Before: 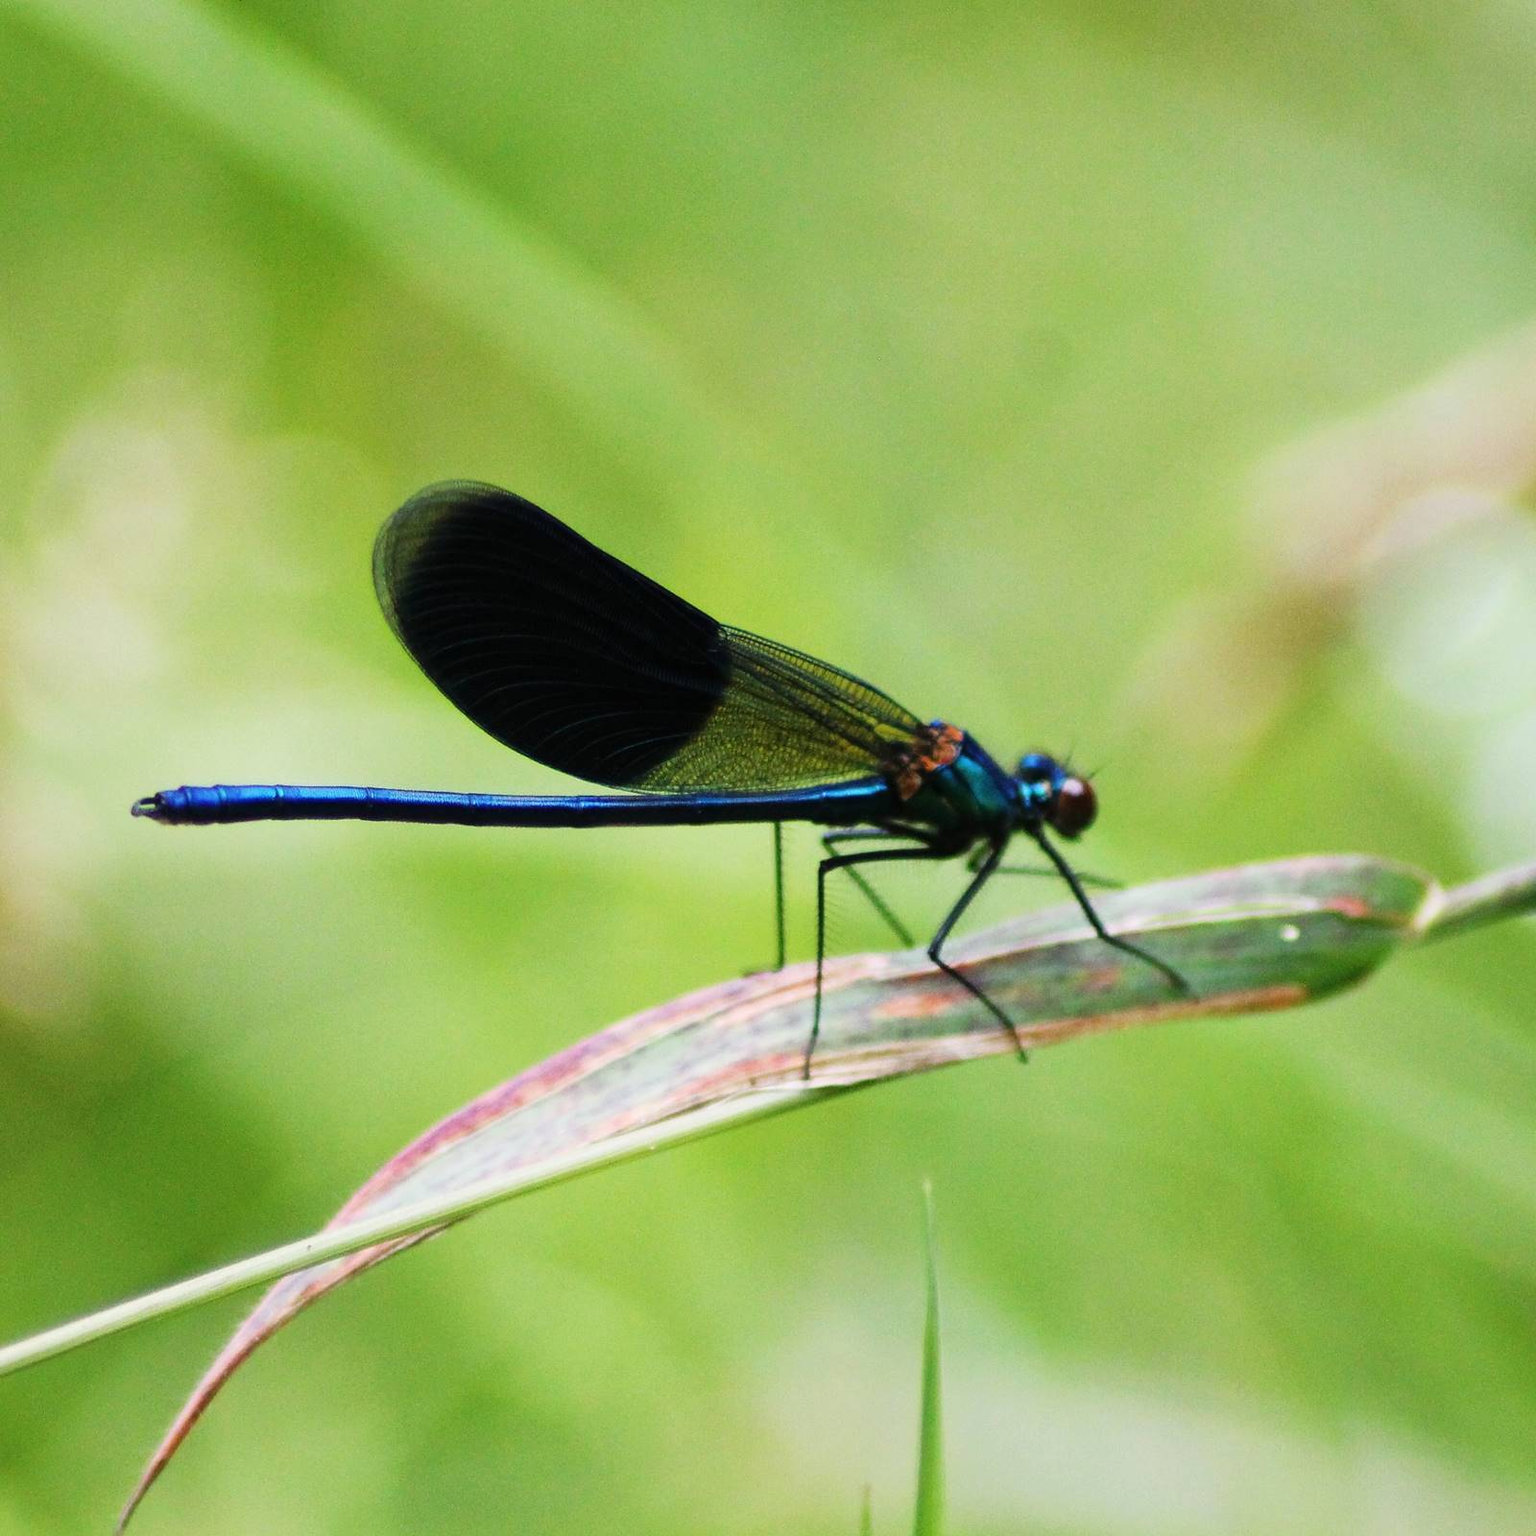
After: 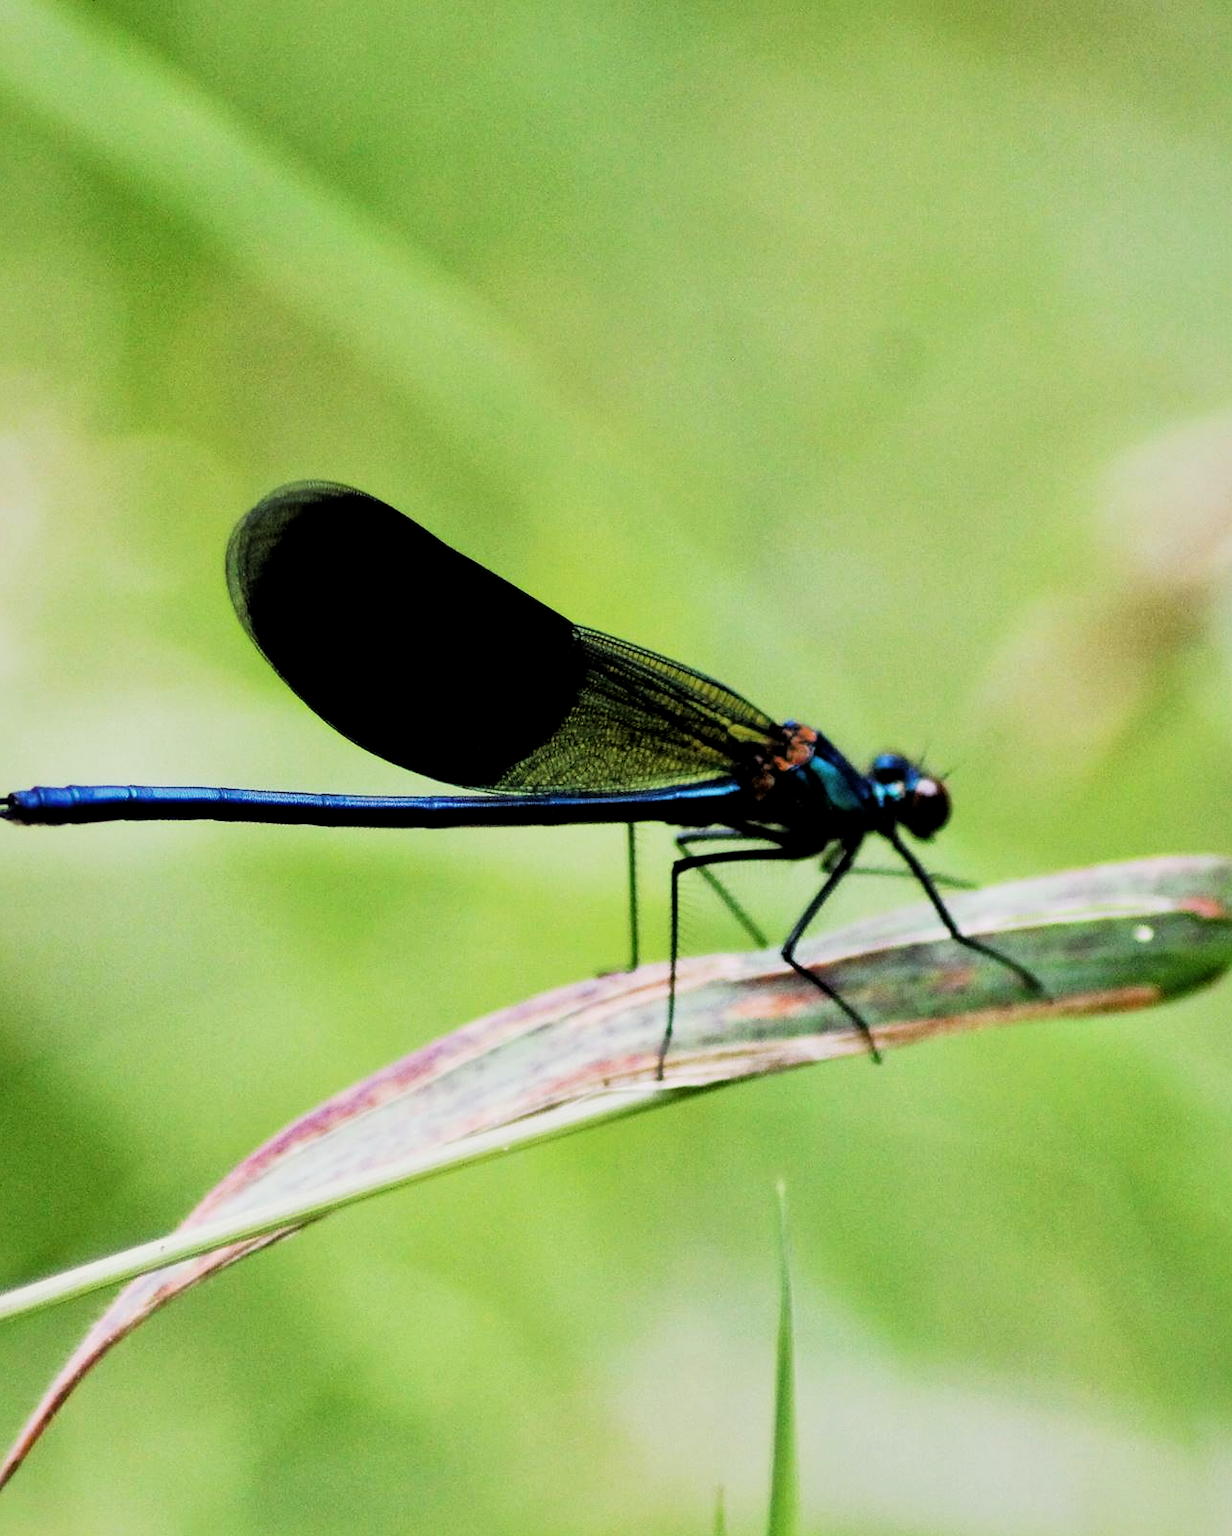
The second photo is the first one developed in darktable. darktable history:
crop and rotate: left 9.597%, right 10.195%
filmic rgb: black relative exposure -5 EV, hardness 2.88, contrast 1.4, highlights saturation mix -30%
white balance: emerald 1
local contrast: mode bilateral grid, contrast 20, coarseness 50, detail 140%, midtone range 0.2
